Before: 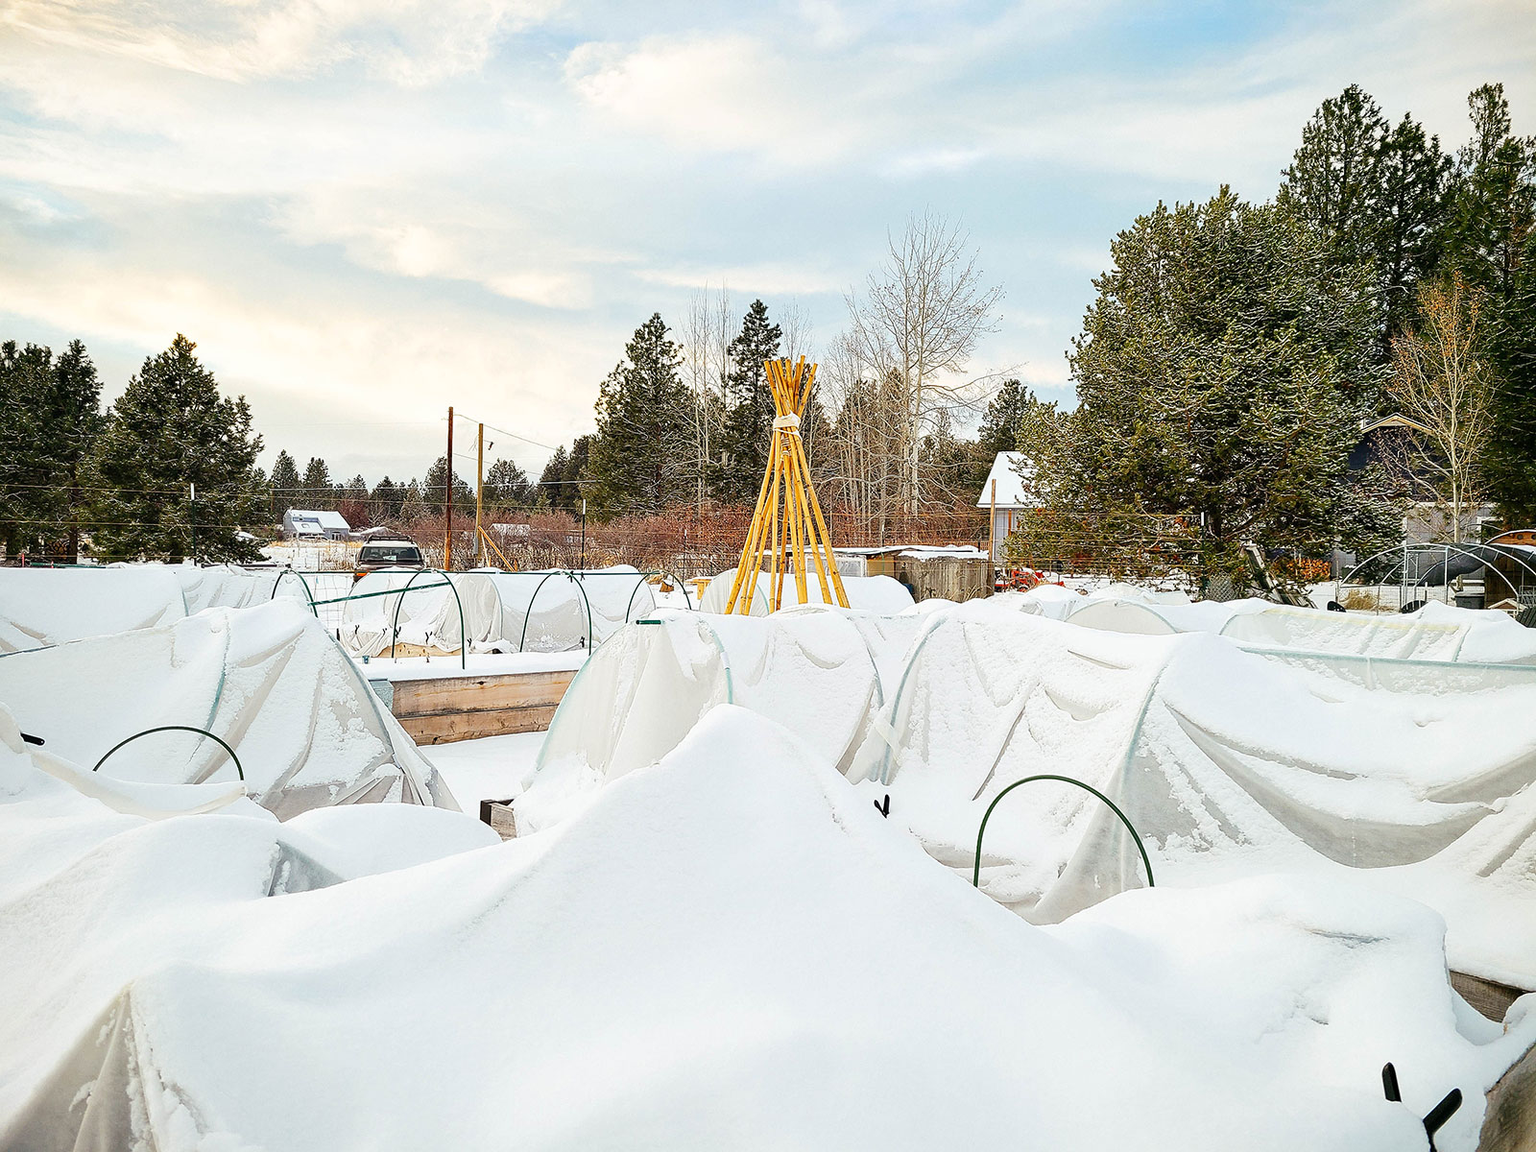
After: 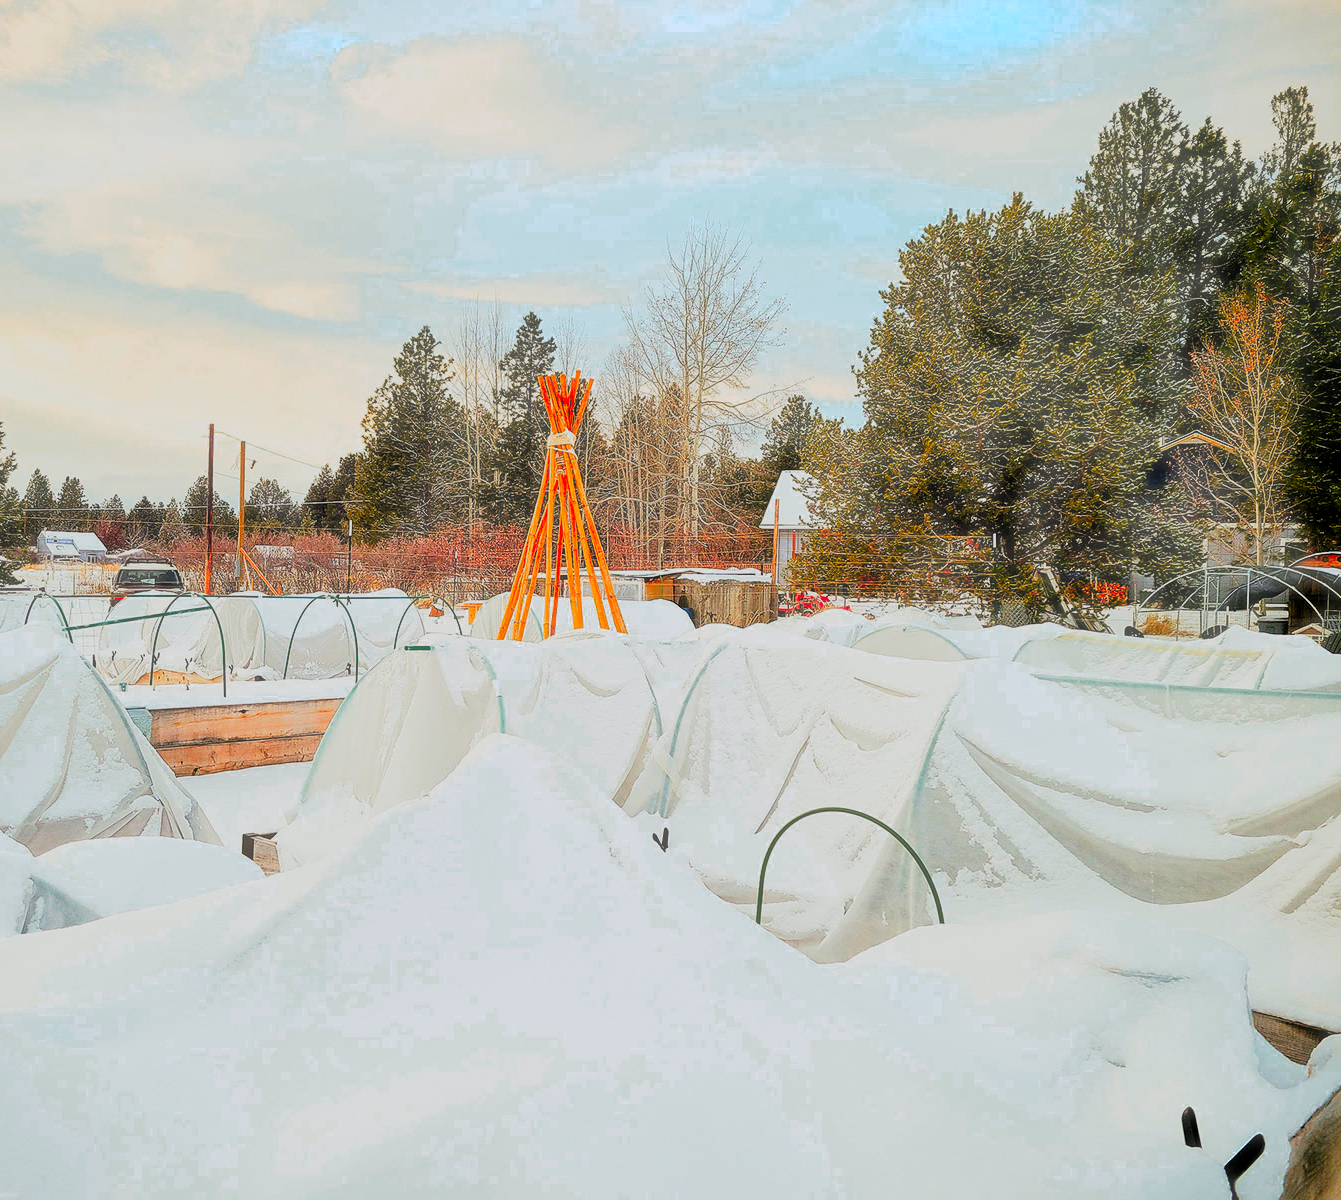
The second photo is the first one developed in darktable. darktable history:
color zones: curves: ch0 [(0.473, 0.374) (0.742, 0.784)]; ch1 [(0.354, 0.737) (0.742, 0.705)]; ch2 [(0.318, 0.421) (0.758, 0.532)]
crop: left 16.145%
haze removal: strength -0.1, adaptive false
filmic rgb: black relative exposure -7.6 EV, white relative exposure 4.64 EV, threshold 3 EV, target black luminance 0%, hardness 3.55, latitude 50.51%, contrast 1.033, highlights saturation mix 10%, shadows ↔ highlights balance -0.198%, color science v4 (2020), enable highlight reconstruction true
